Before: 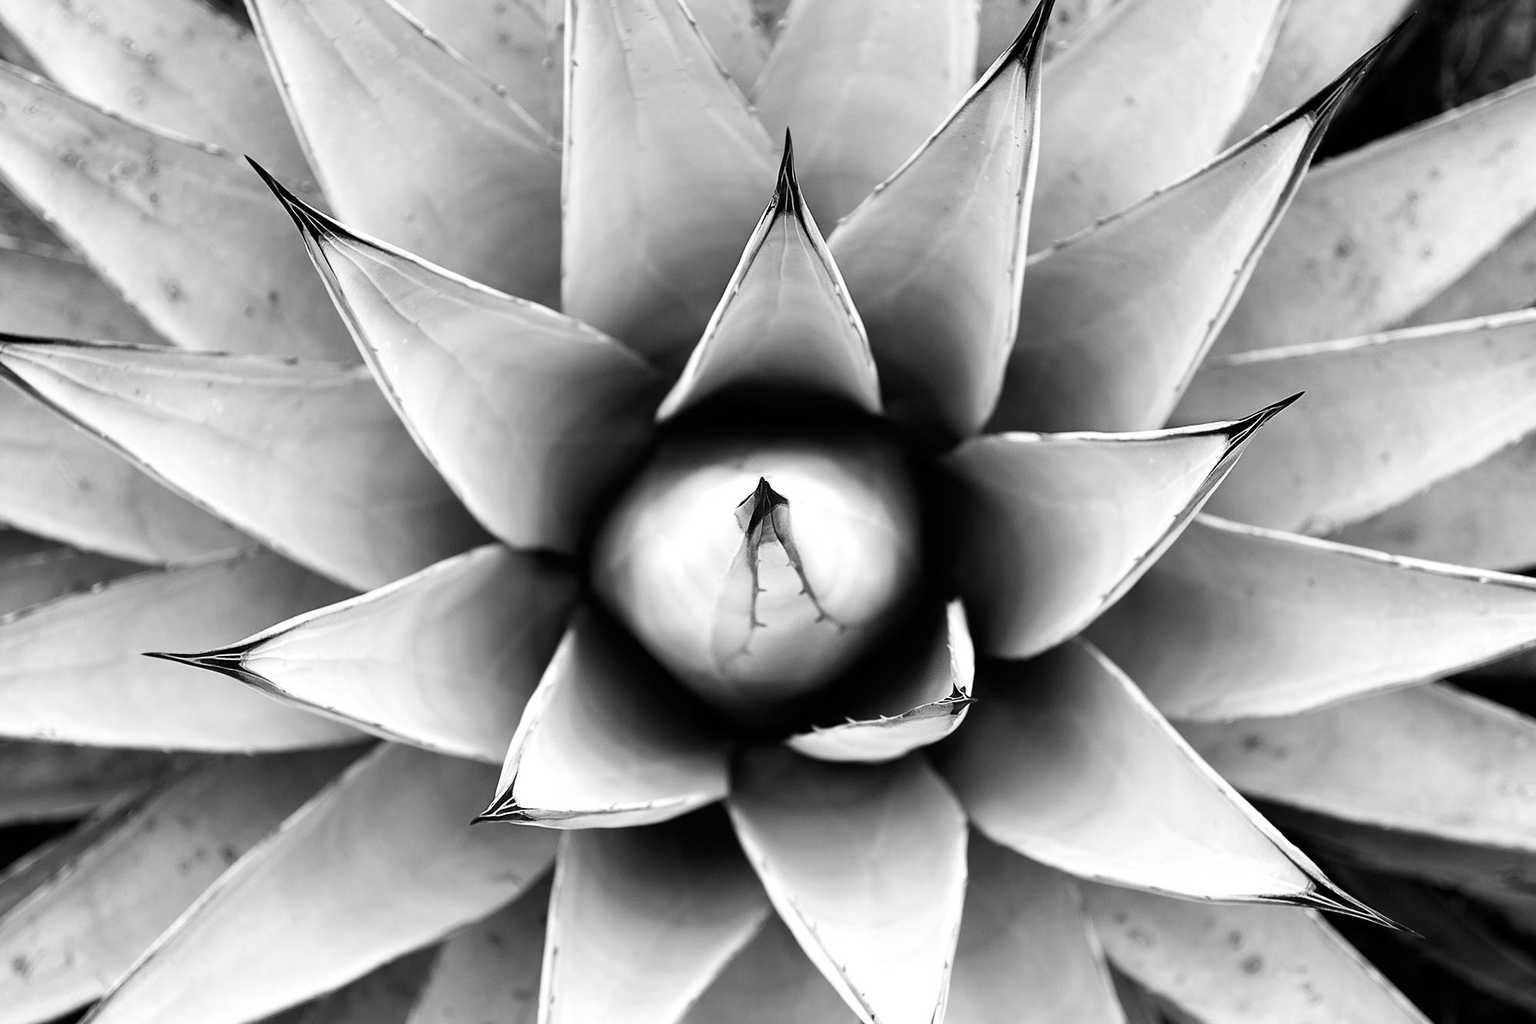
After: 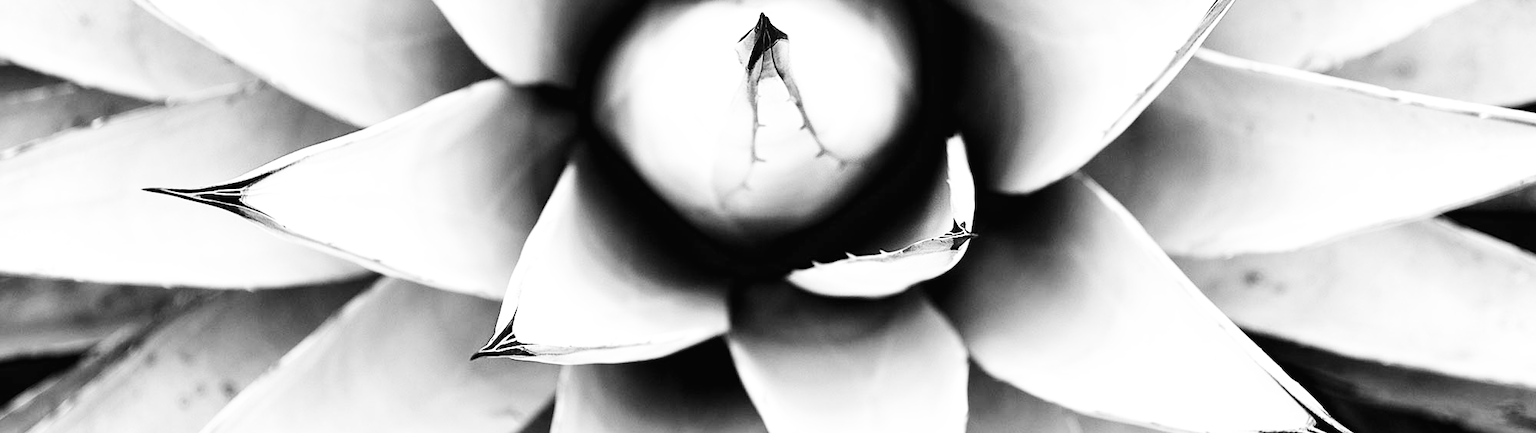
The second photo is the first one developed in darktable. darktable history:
crop: top 45.393%, bottom 12.147%
base curve: curves: ch0 [(0, 0.003) (0.001, 0.002) (0.006, 0.004) (0.02, 0.022) (0.048, 0.086) (0.094, 0.234) (0.162, 0.431) (0.258, 0.629) (0.385, 0.8) (0.548, 0.918) (0.751, 0.988) (1, 1)], preserve colors none
